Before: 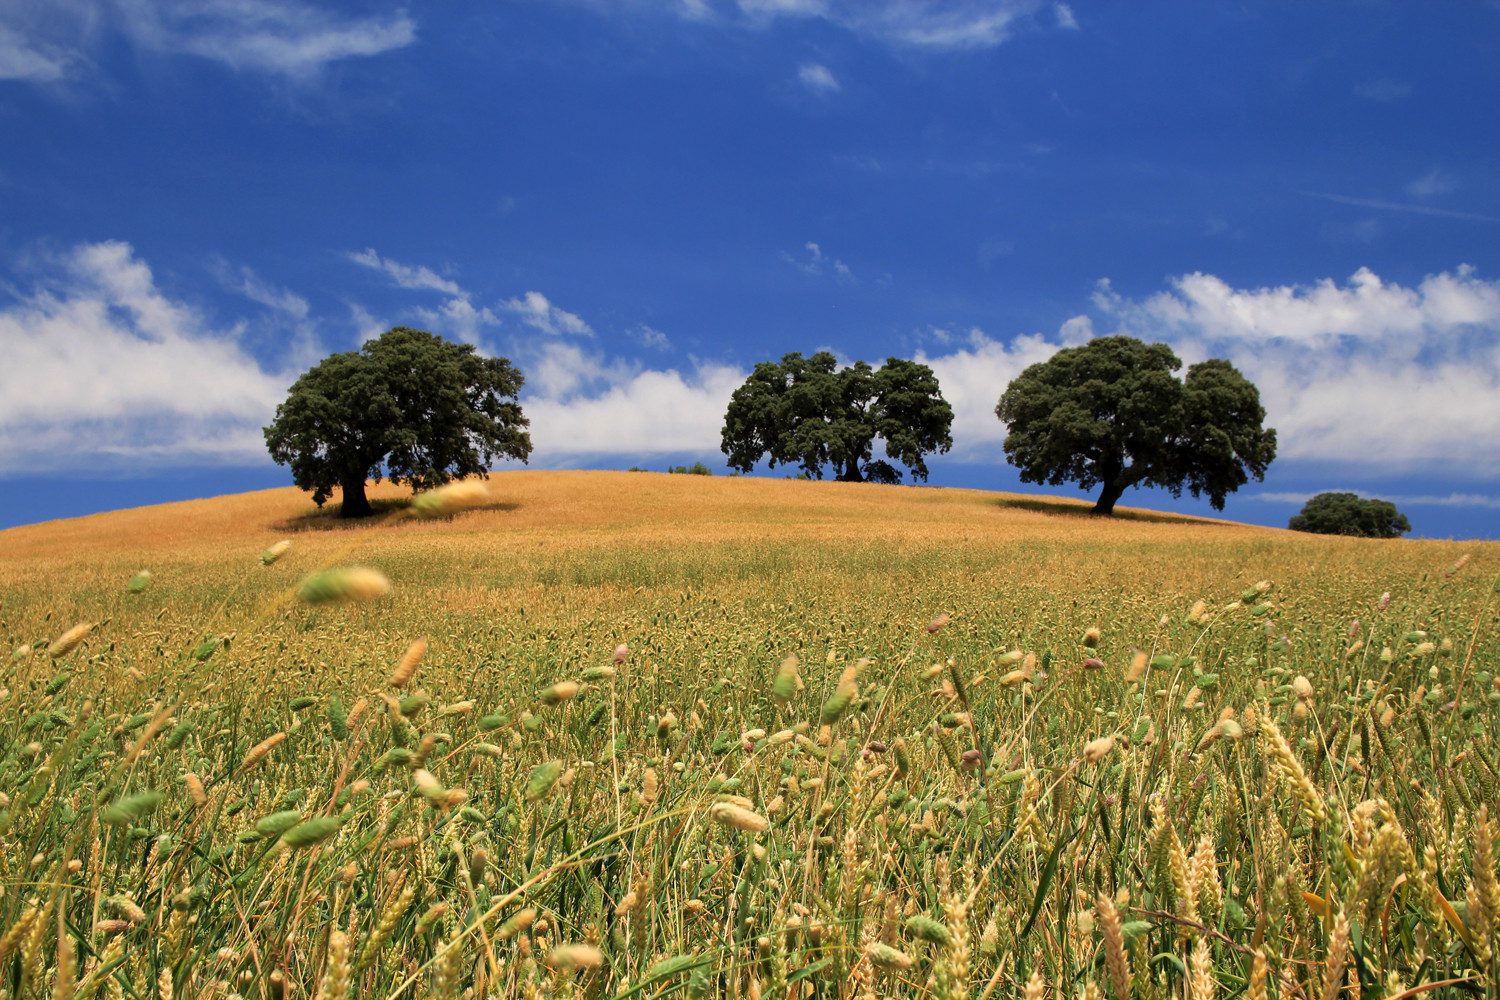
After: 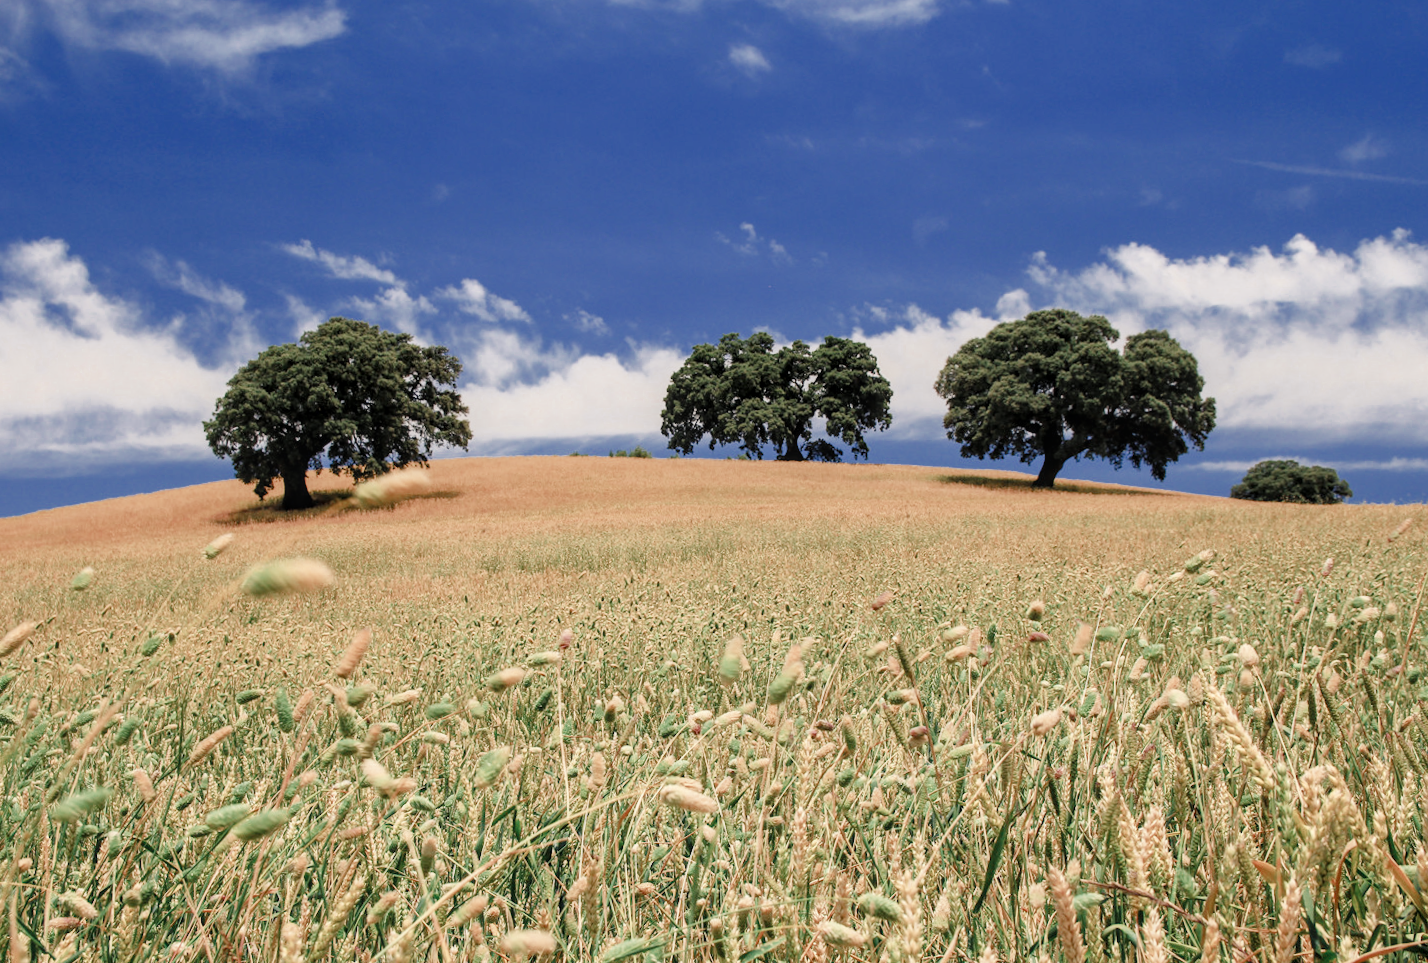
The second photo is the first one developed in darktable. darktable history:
exposure: black level correction 0, exposure 1.015 EV, compensate exposure bias true, compensate highlight preservation false
rotate and perspective: rotation -1.42°, crop left 0.016, crop right 0.984, crop top 0.035, crop bottom 0.965
filmic rgb: black relative exposure -7.65 EV, white relative exposure 4.56 EV, hardness 3.61
color balance rgb: shadows lift › chroma 2%, shadows lift › hue 250°, power › hue 326.4°, highlights gain › chroma 2%, highlights gain › hue 64.8°, global offset › luminance 0.5%, global offset › hue 58.8°, perceptual saturation grading › highlights -25%, perceptual saturation grading › shadows 30%, global vibrance 15%
color zones: curves: ch0 [(0, 0.5) (0.125, 0.4) (0.25, 0.5) (0.375, 0.4) (0.5, 0.4) (0.625, 0.35) (0.75, 0.35) (0.875, 0.5)]; ch1 [(0, 0.35) (0.125, 0.45) (0.25, 0.35) (0.375, 0.35) (0.5, 0.35) (0.625, 0.35) (0.75, 0.45) (0.875, 0.35)]; ch2 [(0, 0.6) (0.125, 0.5) (0.25, 0.5) (0.375, 0.6) (0.5, 0.6) (0.625, 0.5) (0.75, 0.5) (0.875, 0.5)]
crop and rotate: left 3.238%
local contrast: on, module defaults
